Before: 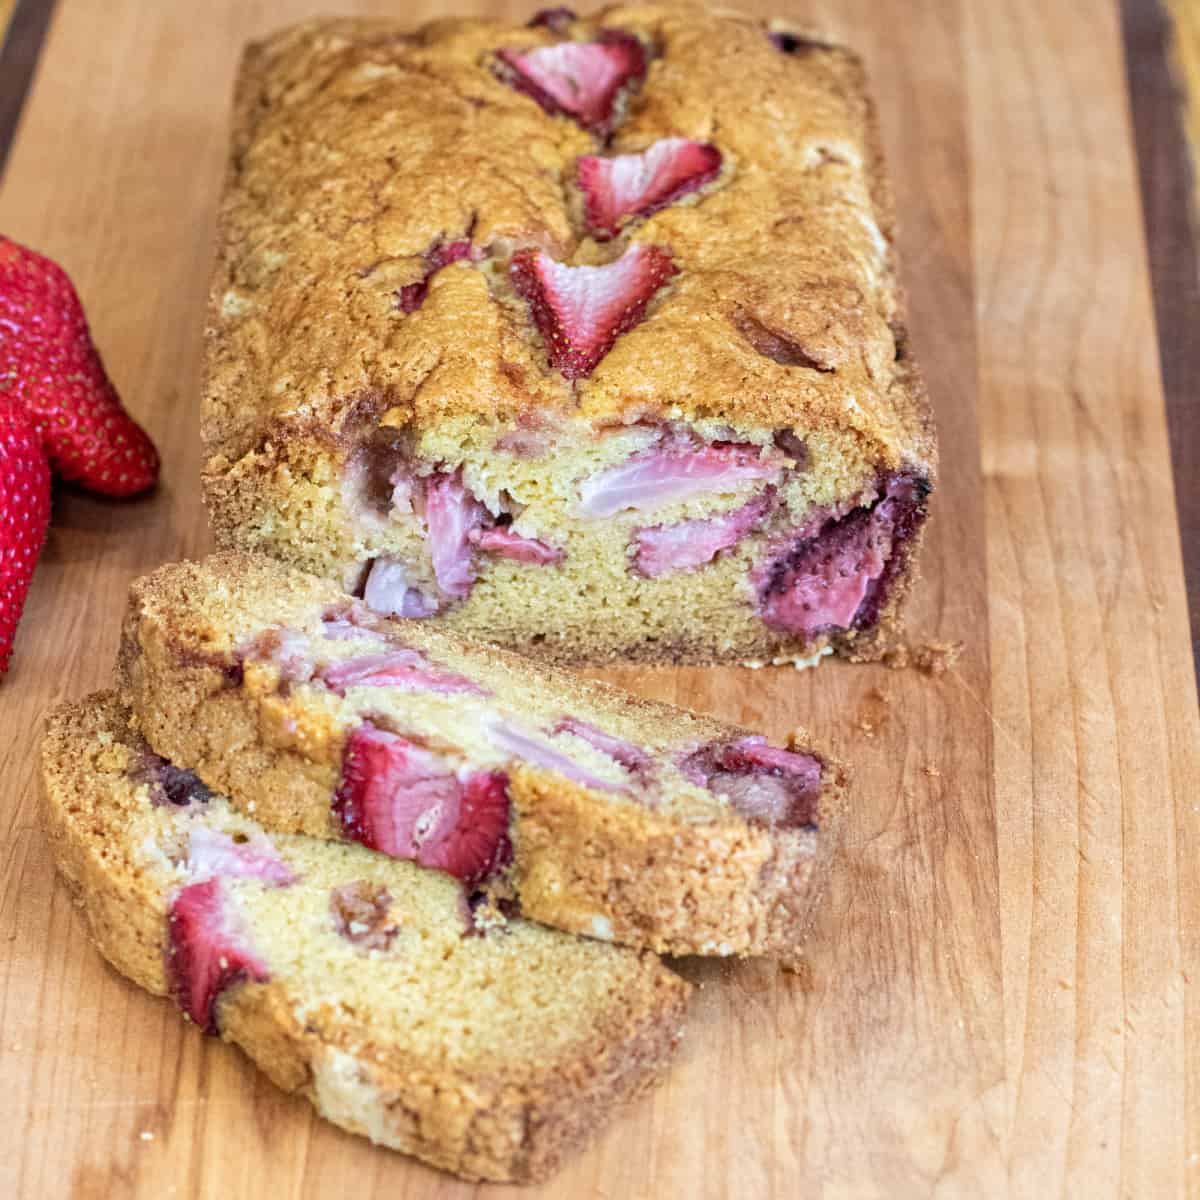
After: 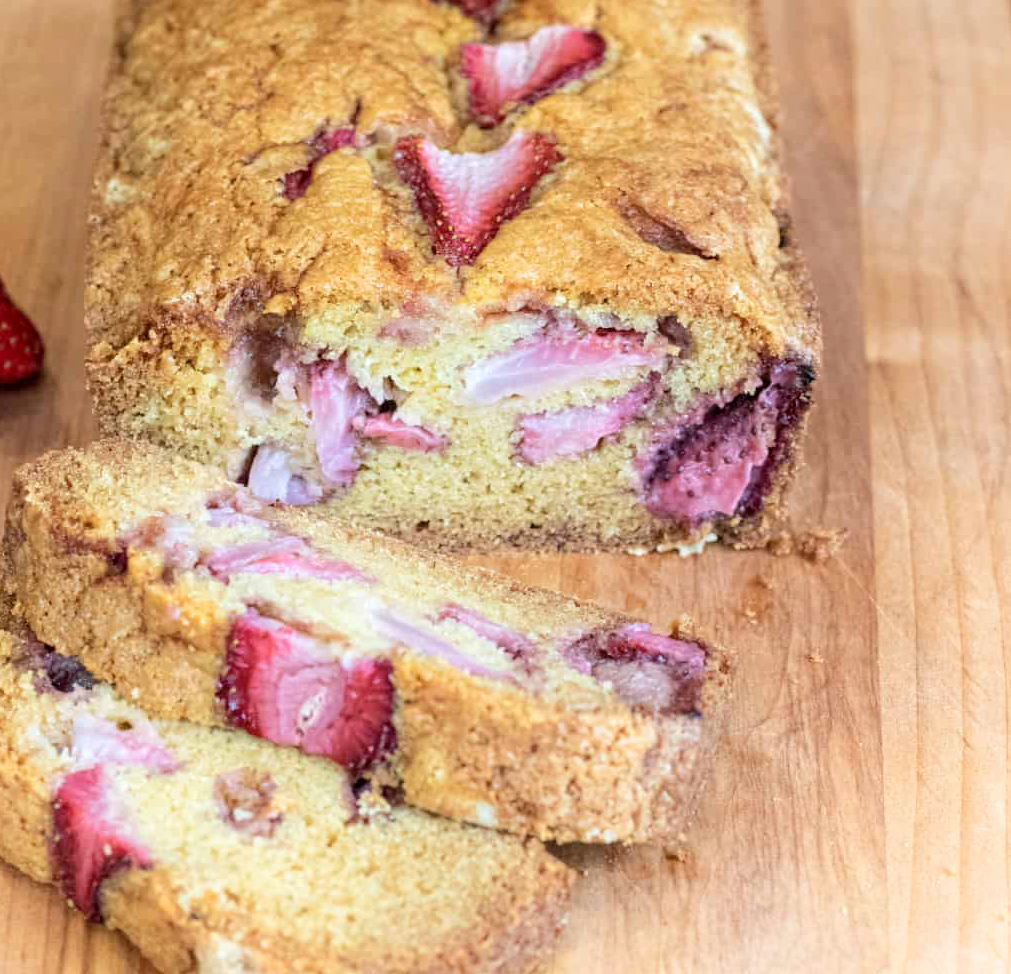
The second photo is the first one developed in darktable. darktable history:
crop and rotate: left 9.714%, top 9.442%, right 5.971%, bottom 9.34%
exposure: black level correction 0.001, exposure 0.016 EV, compensate highlight preservation false
shadows and highlights: shadows -24.46, highlights 51.45, soften with gaussian
